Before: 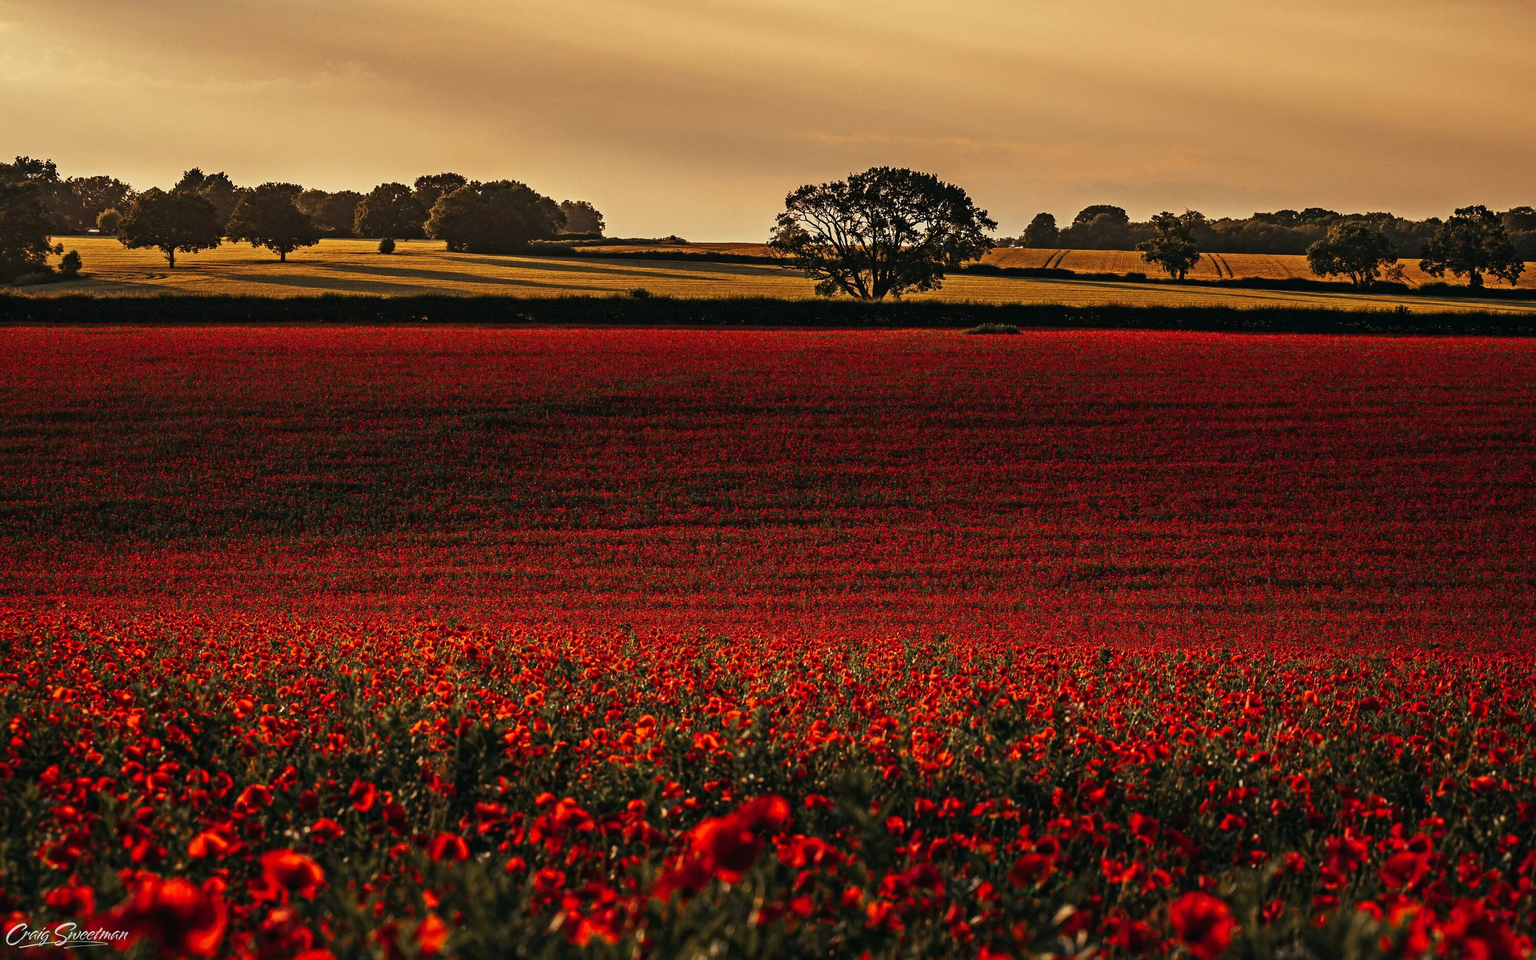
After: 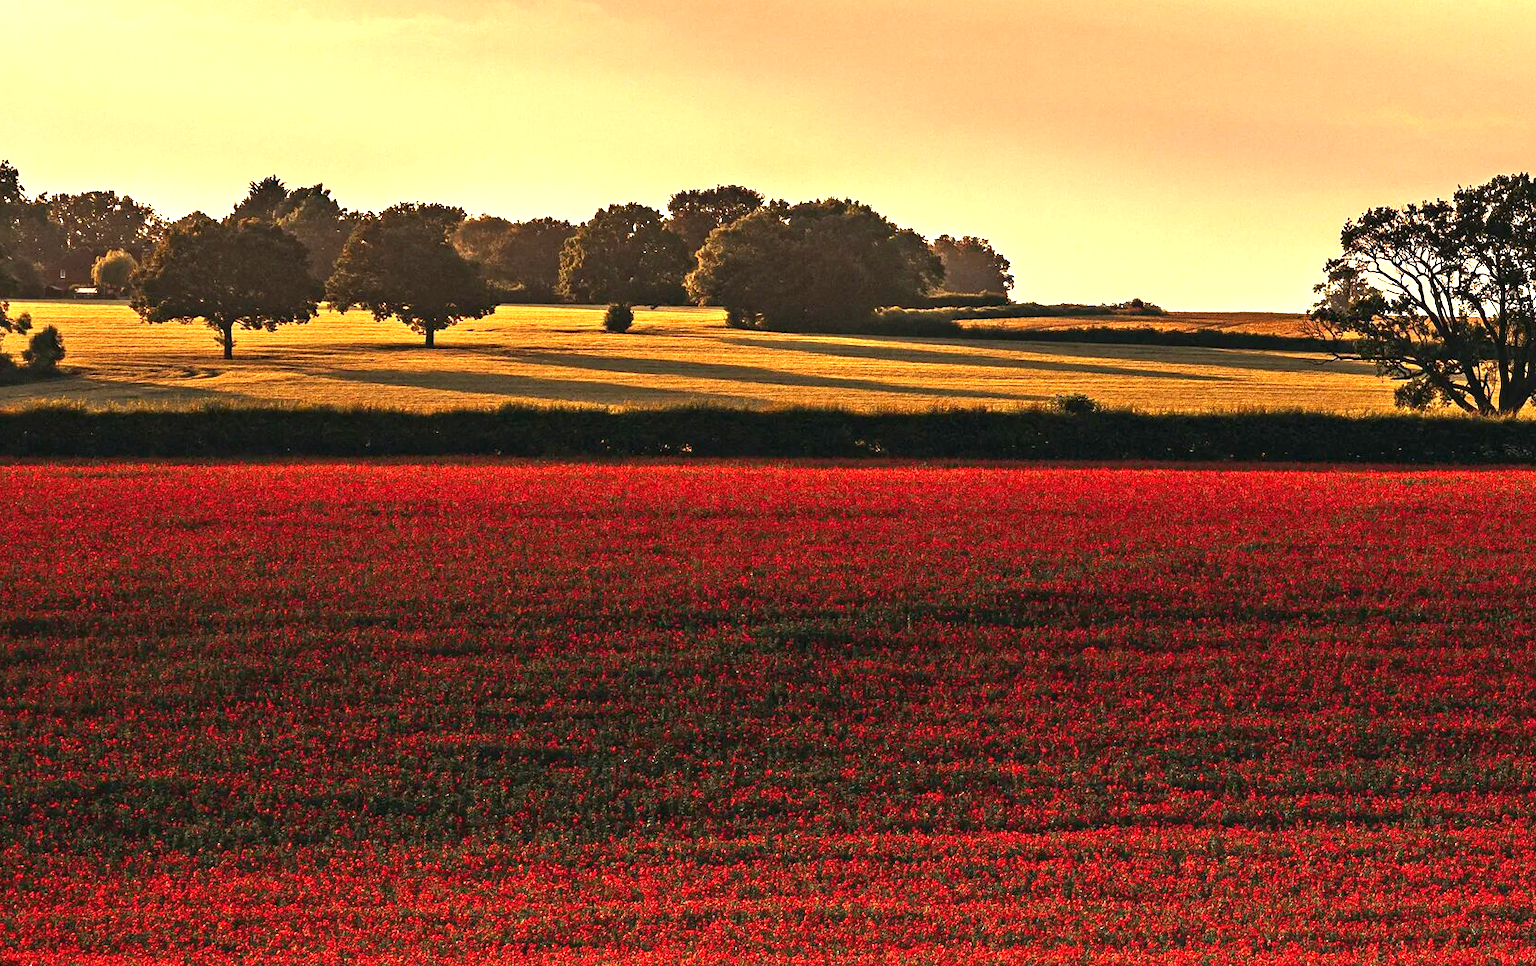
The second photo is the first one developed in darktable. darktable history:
exposure: black level correction 0, exposure 1.2 EV, compensate highlight preservation false
crop and rotate: left 3.02%, top 7.4%, right 41.825%, bottom 37.031%
